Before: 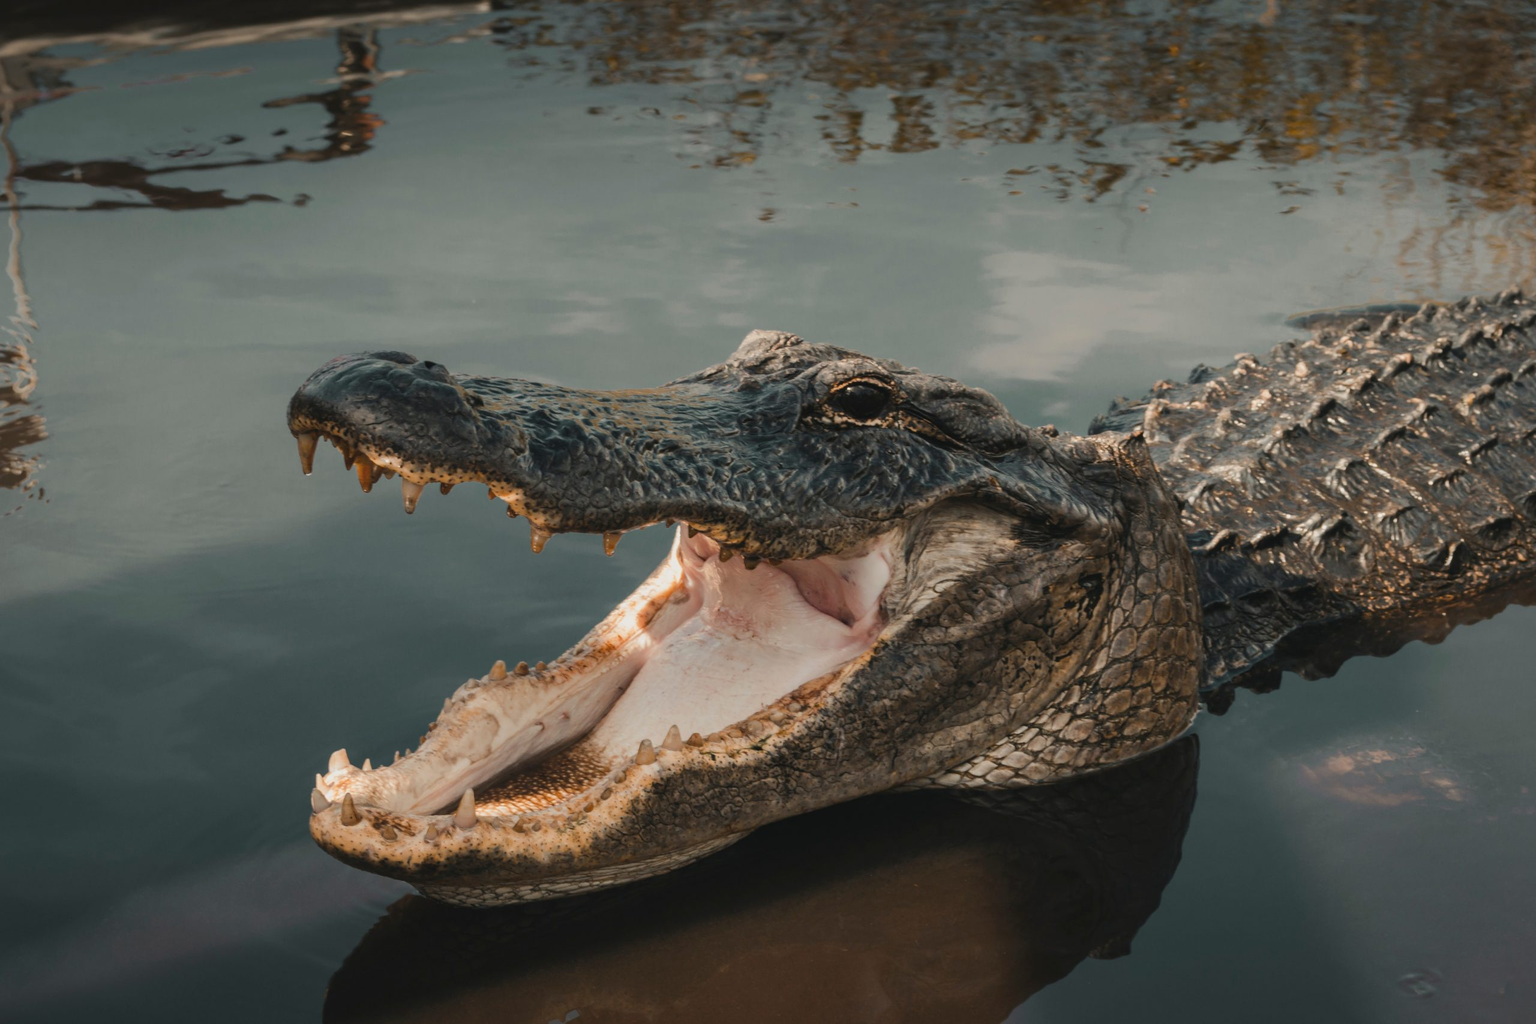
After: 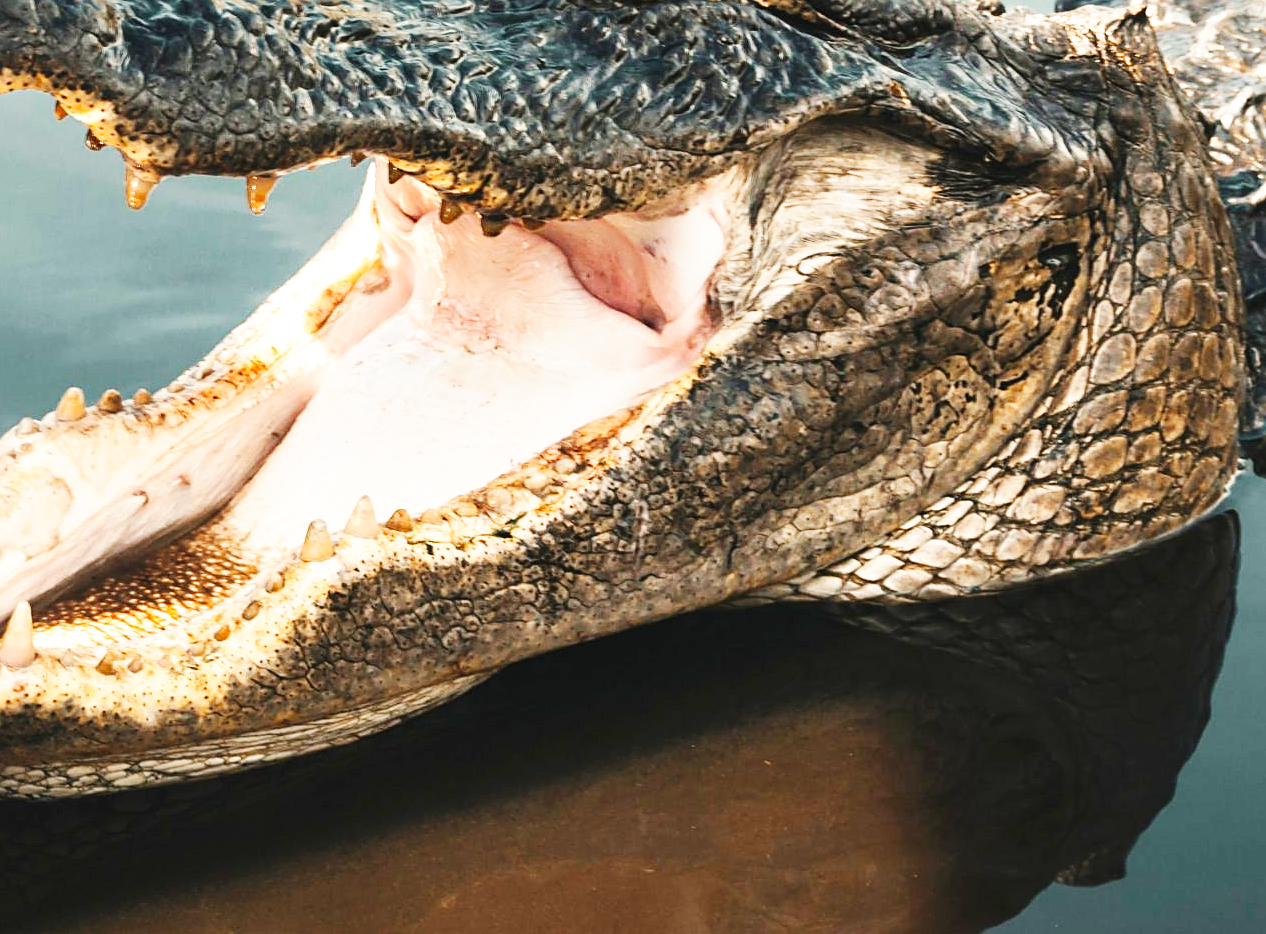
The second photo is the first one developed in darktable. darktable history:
base curve: curves: ch0 [(0, 0) (0.007, 0.004) (0.027, 0.03) (0.046, 0.07) (0.207, 0.54) (0.442, 0.872) (0.673, 0.972) (1, 1)], preserve colors none
sharpen: on, module defaults
tone equalizer: on, module defaults
exposure: black level correction 0, exposure 0.7 EV, compensate exposure bias true, compensate highlight preservation false
crop: left 29.672%, top 41.786%, right 20.851%, bottom 3.487%
